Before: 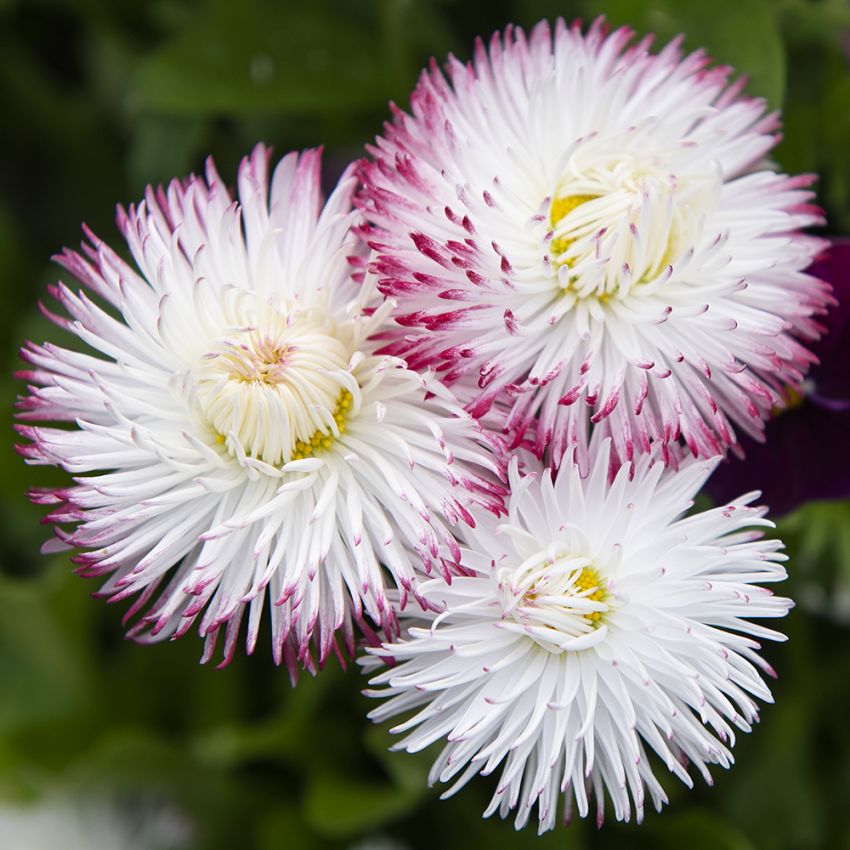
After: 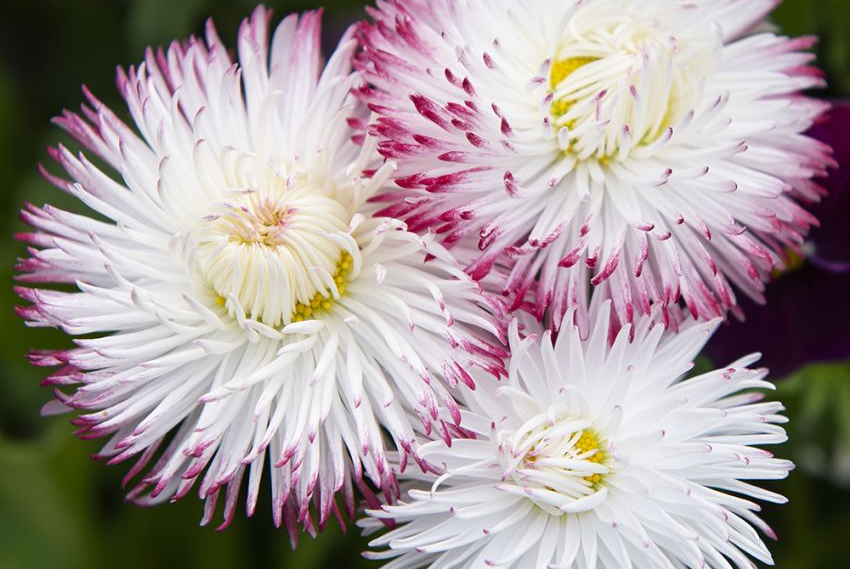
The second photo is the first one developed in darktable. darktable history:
crop: top 16.245%, bottom 16.749%
